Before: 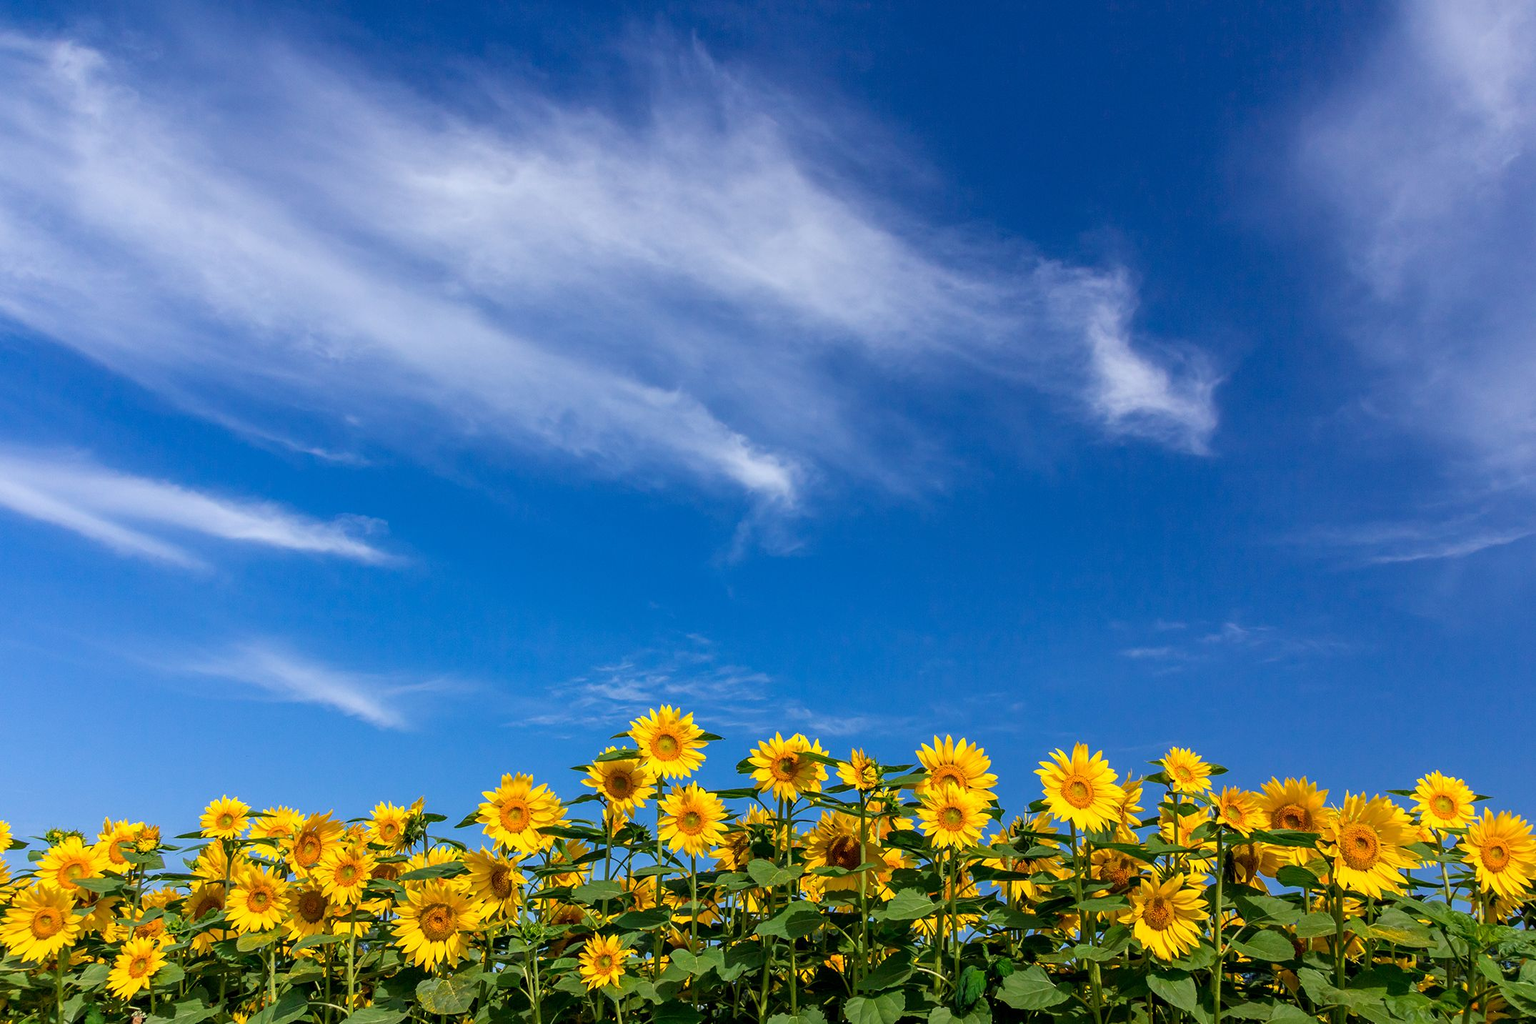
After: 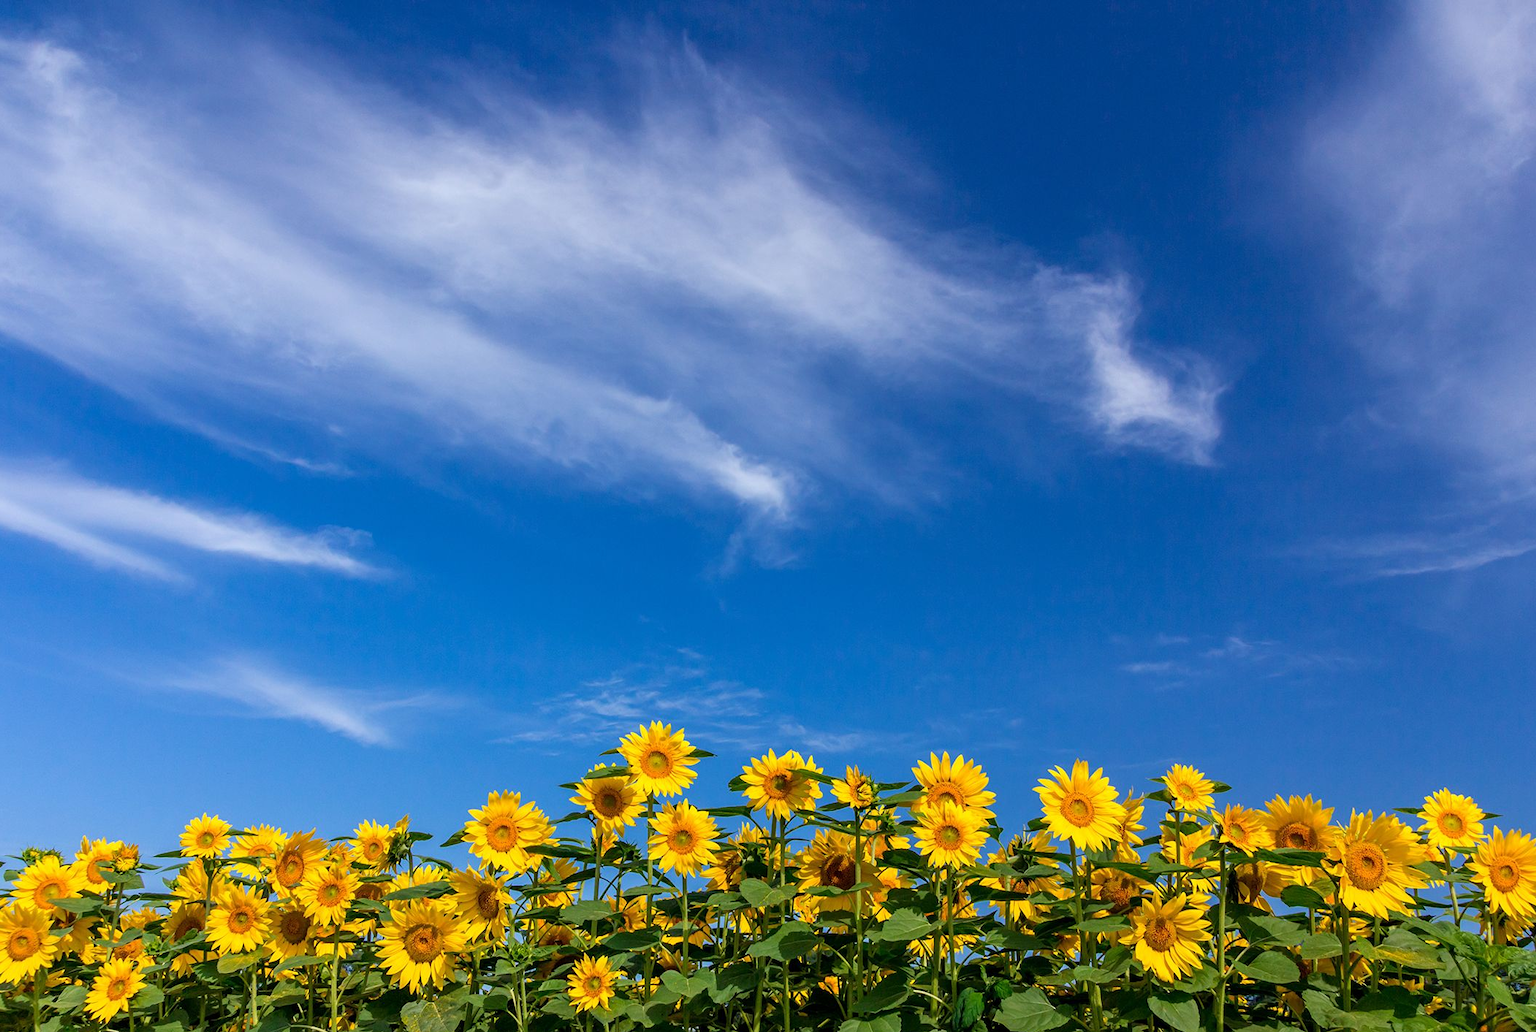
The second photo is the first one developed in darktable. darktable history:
crop and rotate: left 1.599%, right 0.612%, bottom 1.331%
